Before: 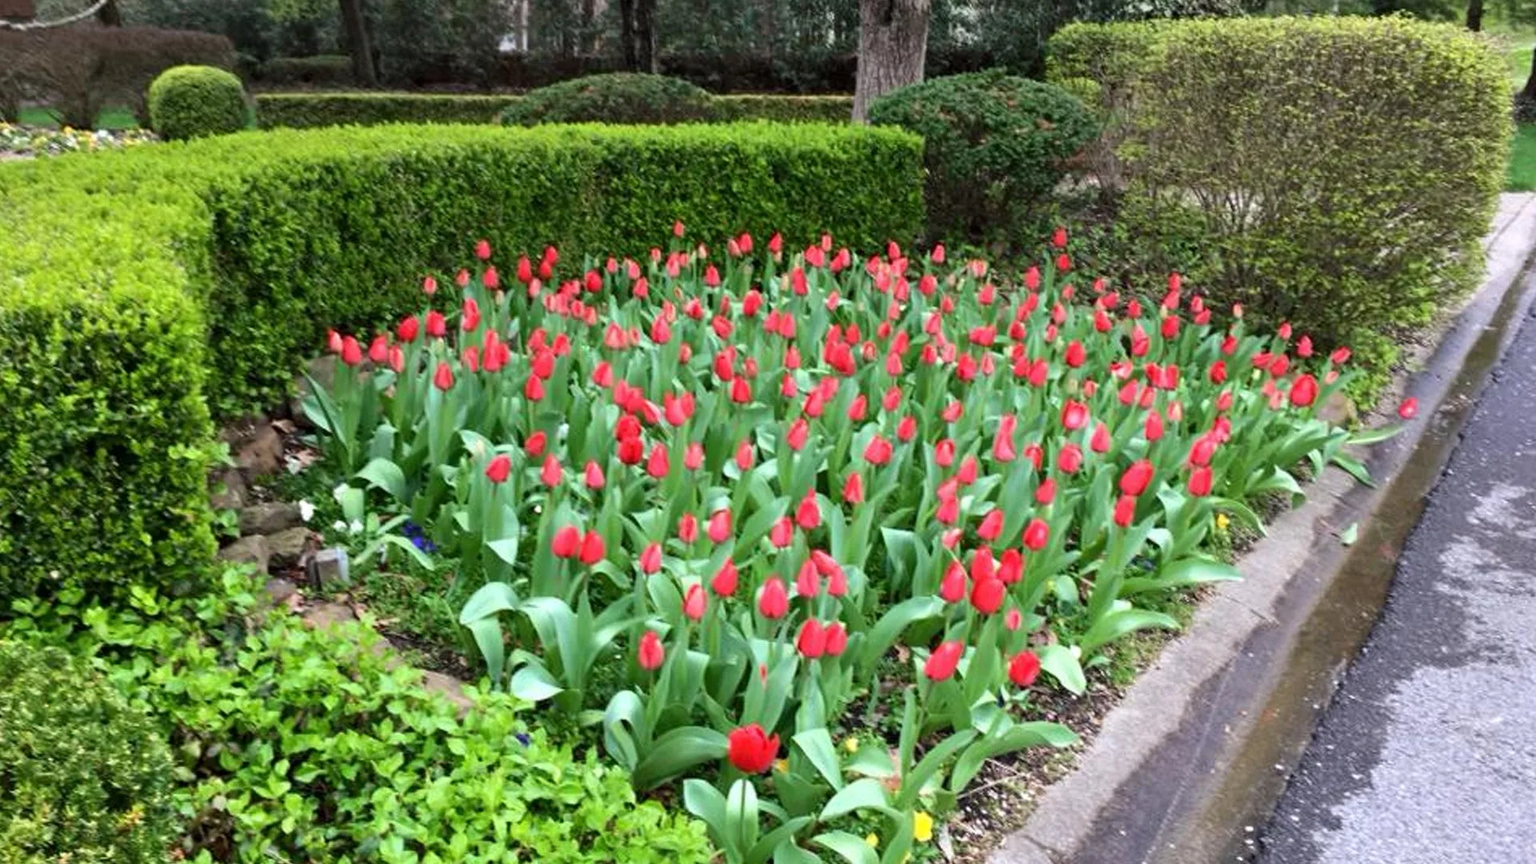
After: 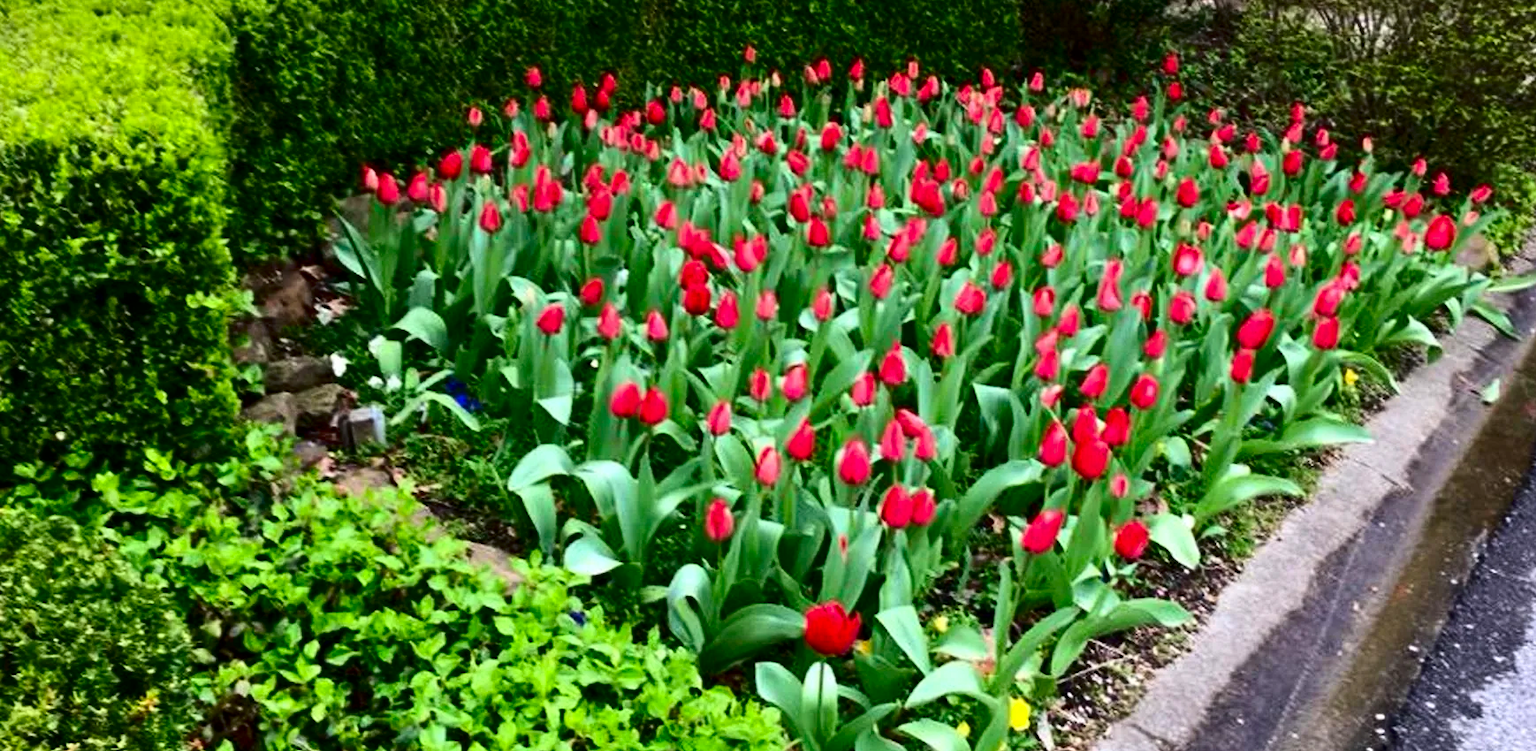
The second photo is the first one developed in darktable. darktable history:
contrast brightness saturation: contrast 0.22, brightness -0.19, saturation 0.24
crop: top 20.916%, right 9.437%, bottom 0.316%
